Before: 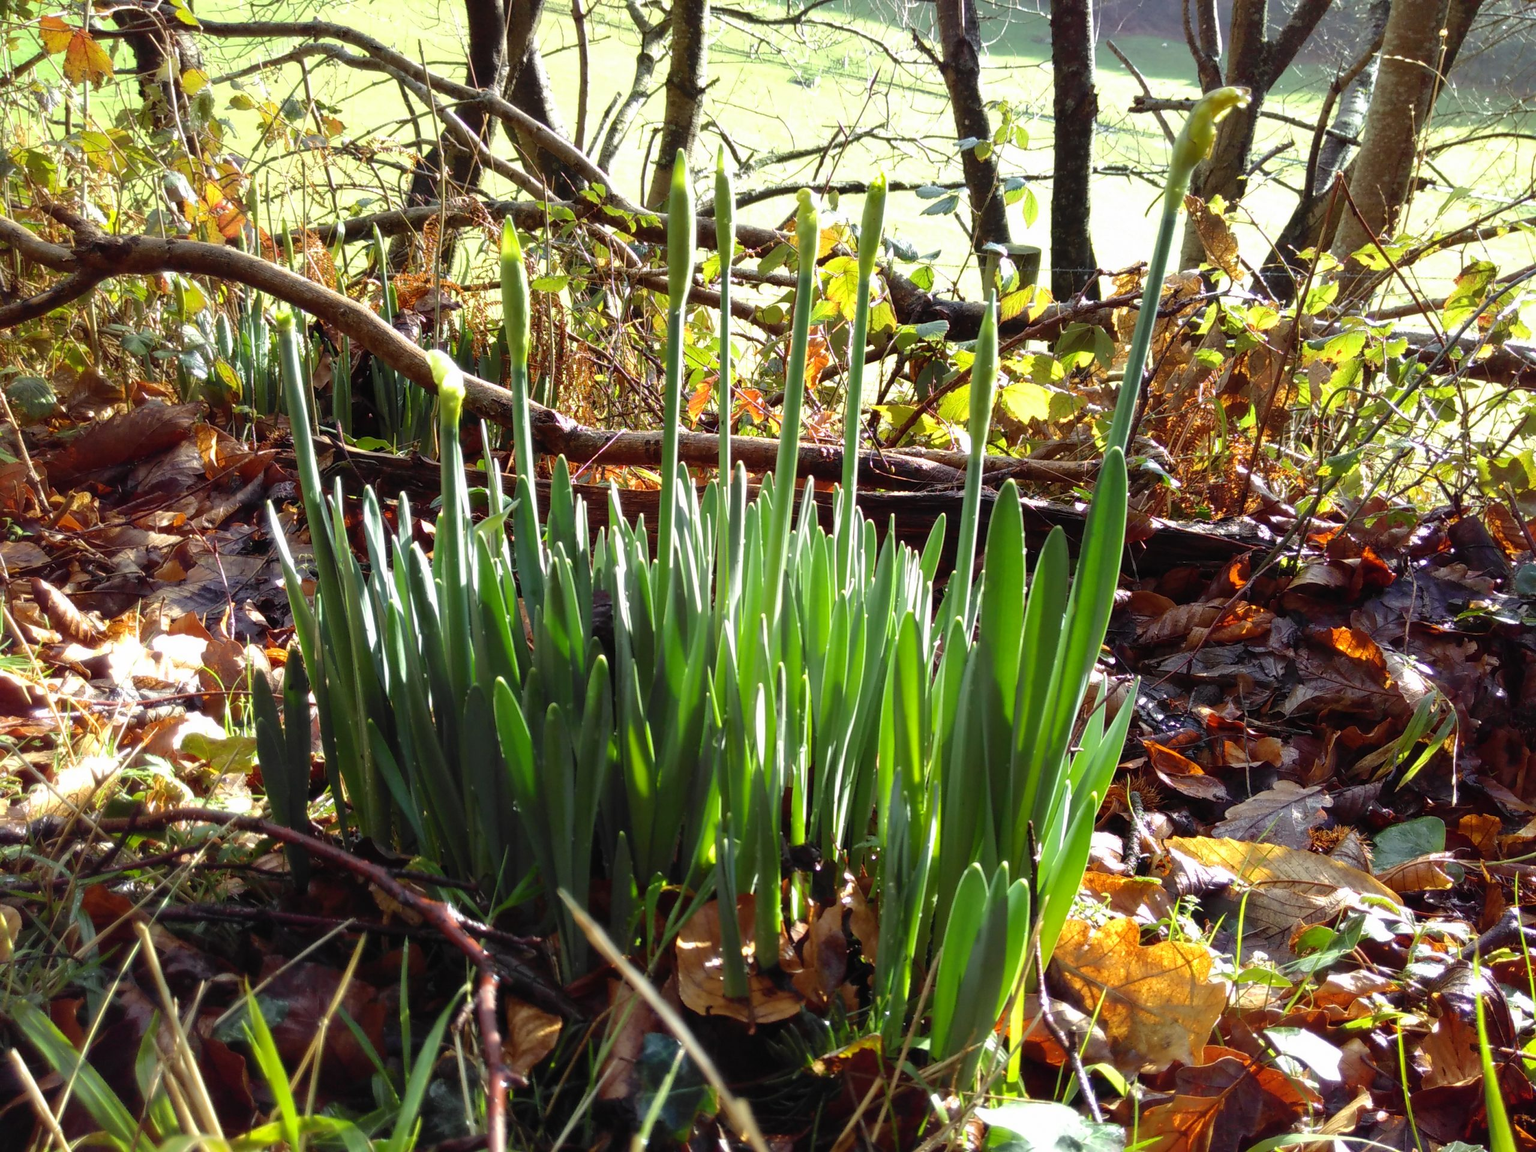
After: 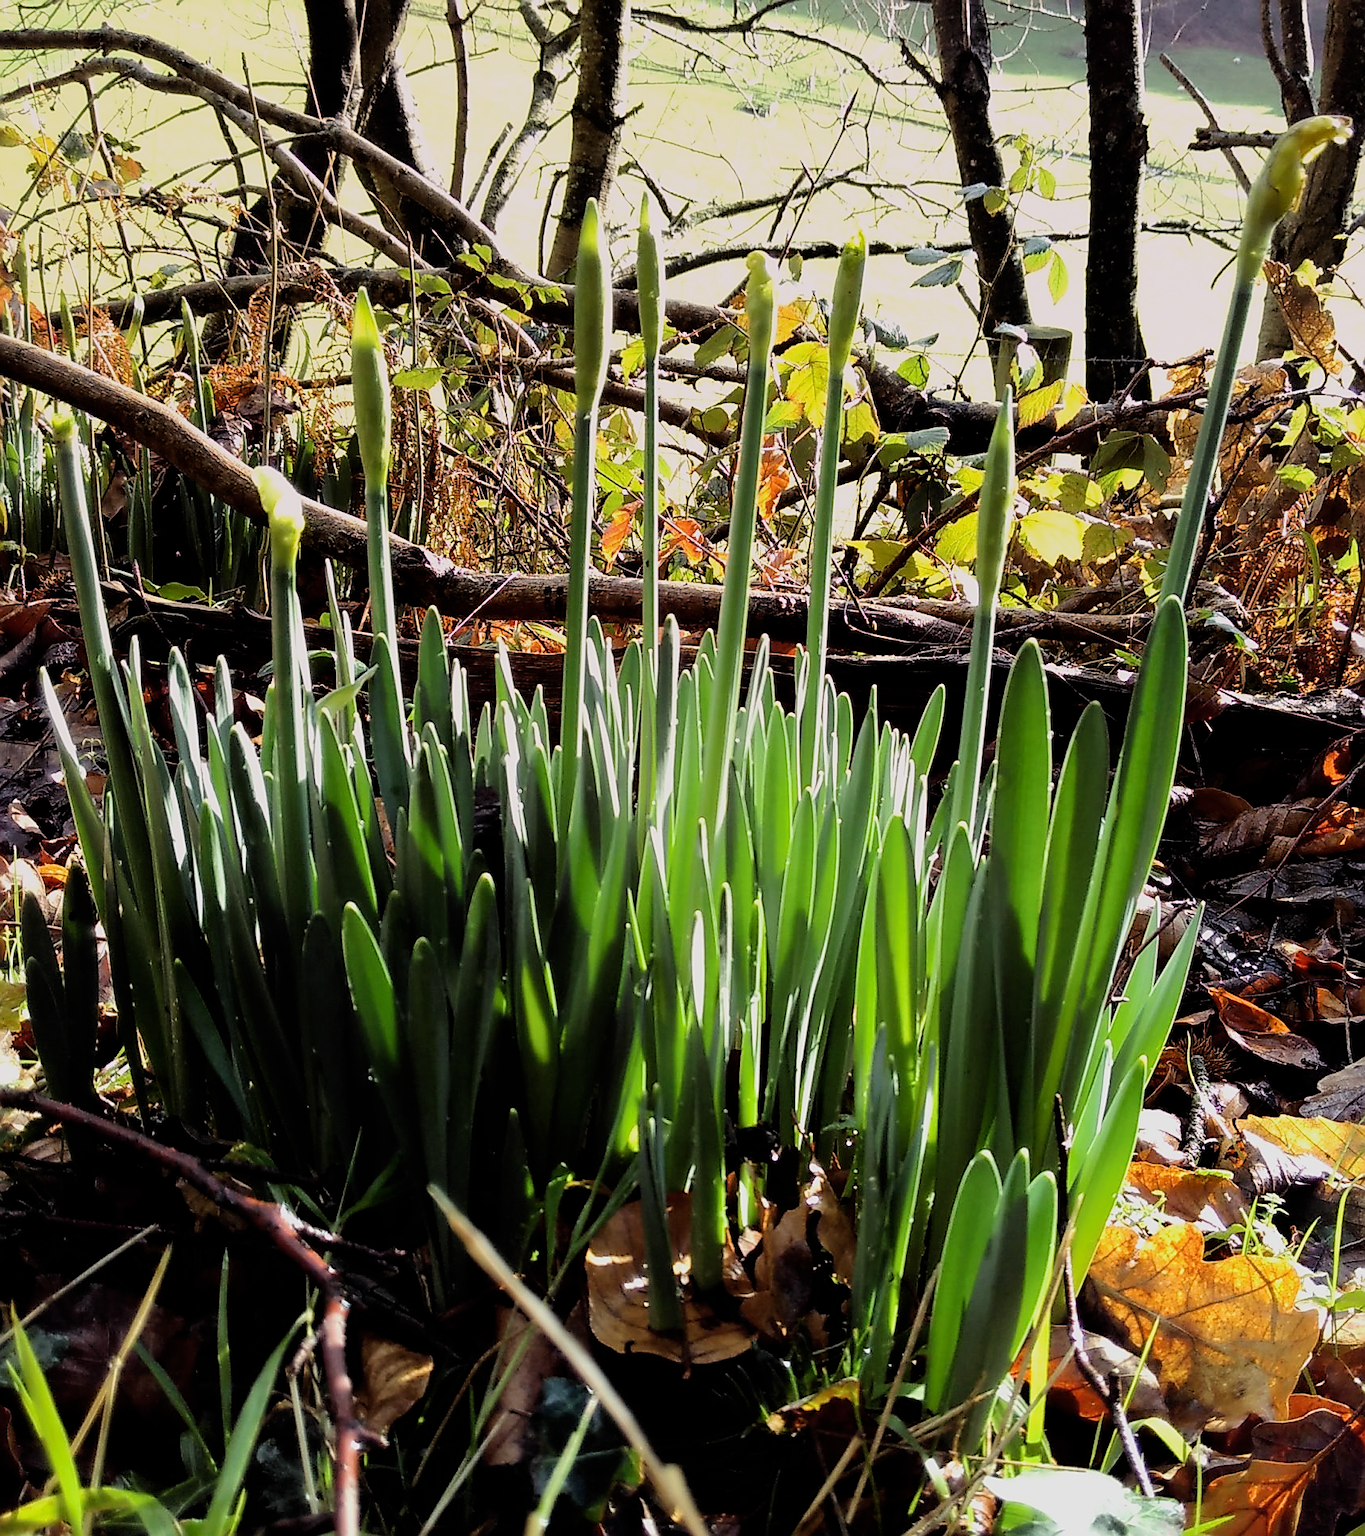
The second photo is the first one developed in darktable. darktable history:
filmic rgb: black relative exposure -5 EV, hardness 2.88, contrast 1.3, highlights saturation mix -10%
sharpen: radius 1.4, amount 1.25, threshold 0.7
crop and rotate: left 15.446%, right 17.836%
graduated density: density 0.38 EV, hardness 21%, rotation -6.11°, saturation 32%
